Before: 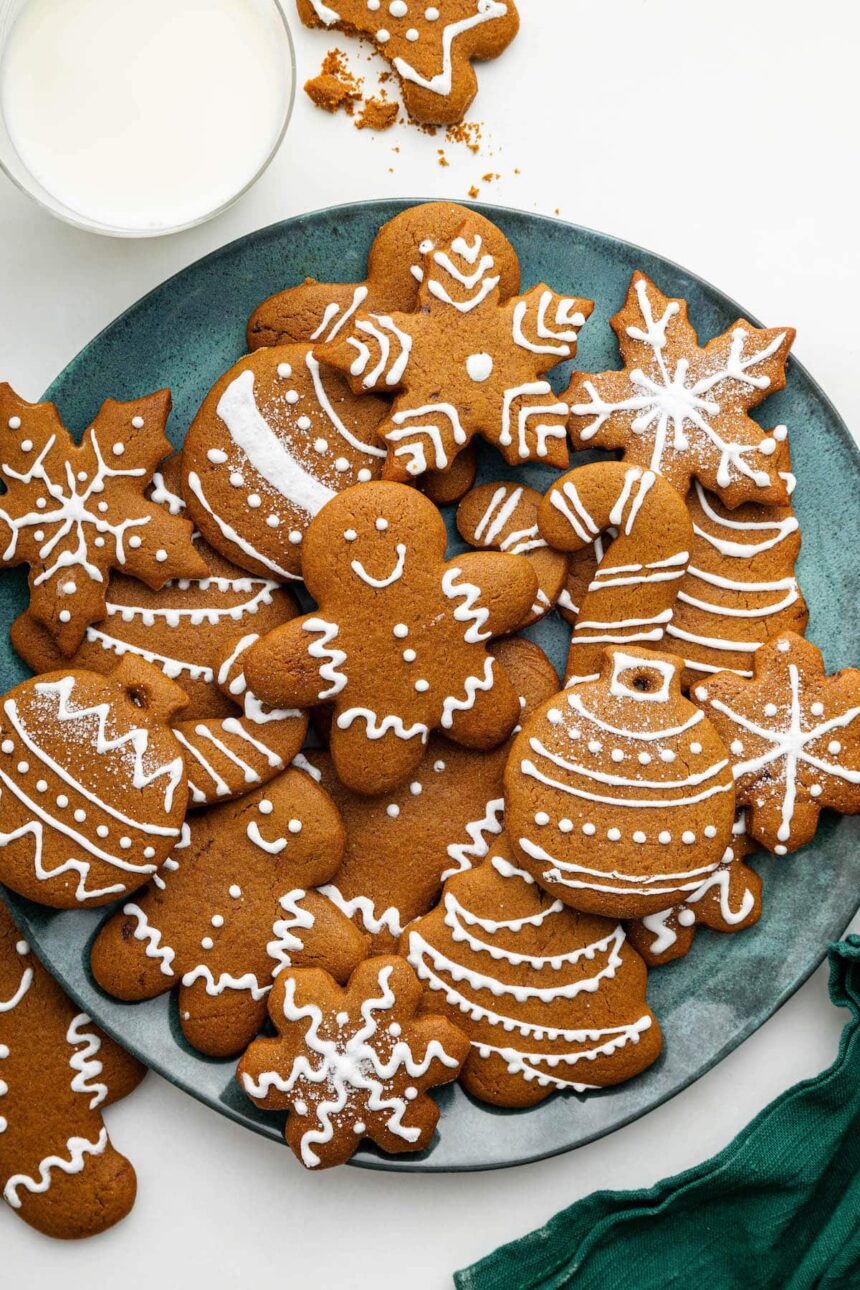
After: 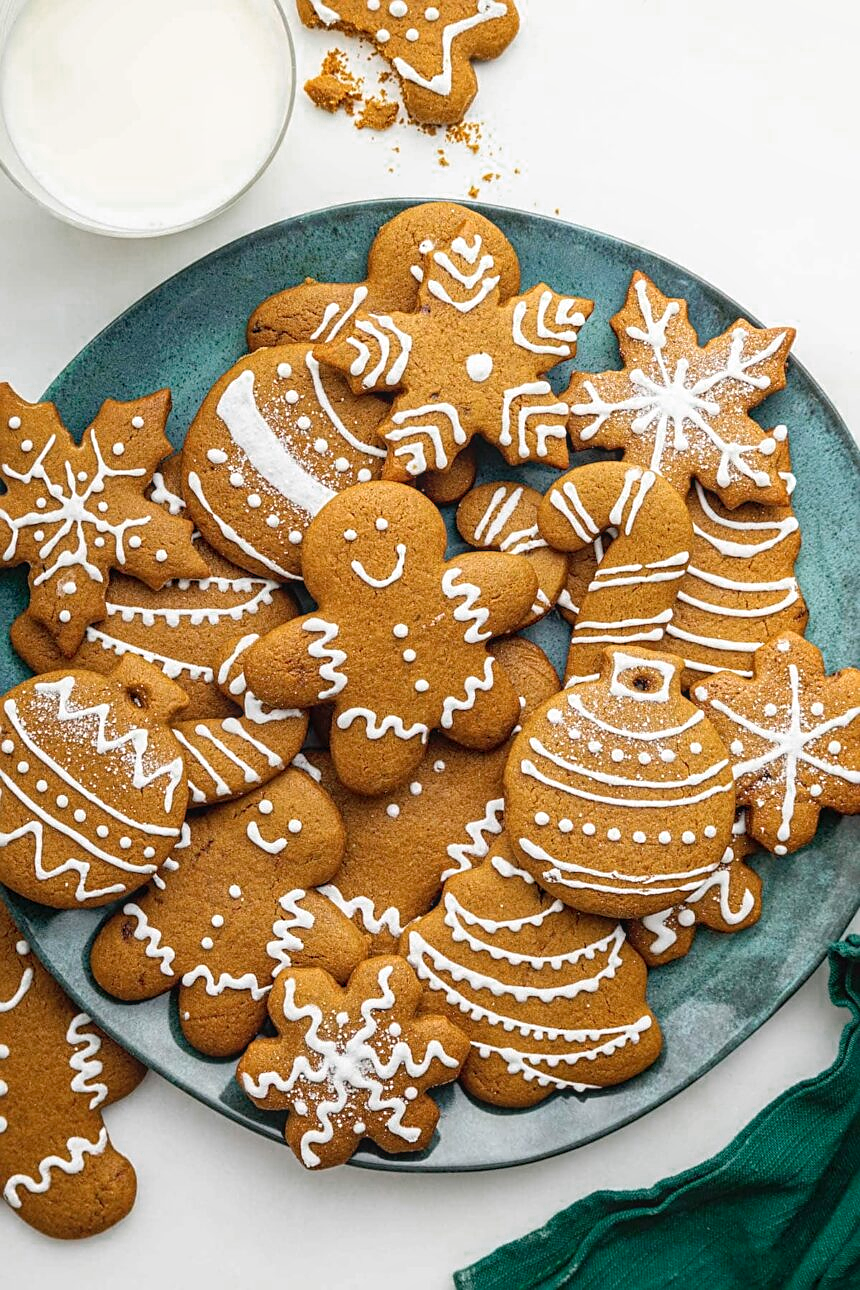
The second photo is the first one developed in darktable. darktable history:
levels: levels [0, 0.478, 1]
color zones: curves: ch0 [(0, 0.558) (0.143, 0.548) (0.286, 0.447) (0.429, 0.259) (0.571, 0.5) (0.714, 0.5) (0.857, 0.593) (1, 0.558)]; ch1 [(0, 0.543) (0.01, 0.544) (0.12, 0.492) (0.248, 0.458) (0.5, 0.534) (0.748, 0.5) (0.99, 0.469) (1, 0.543)]; ch2 [(0, 0.507) (0.143, 0.522) (0.286, 0.505) (0.429, 0.5) (0.571, 0.5) (0.714, 0.5) (0.857, 0.5) (1, 0.507)]
sharpen: on, module defaults
local contrast: detail 110%
